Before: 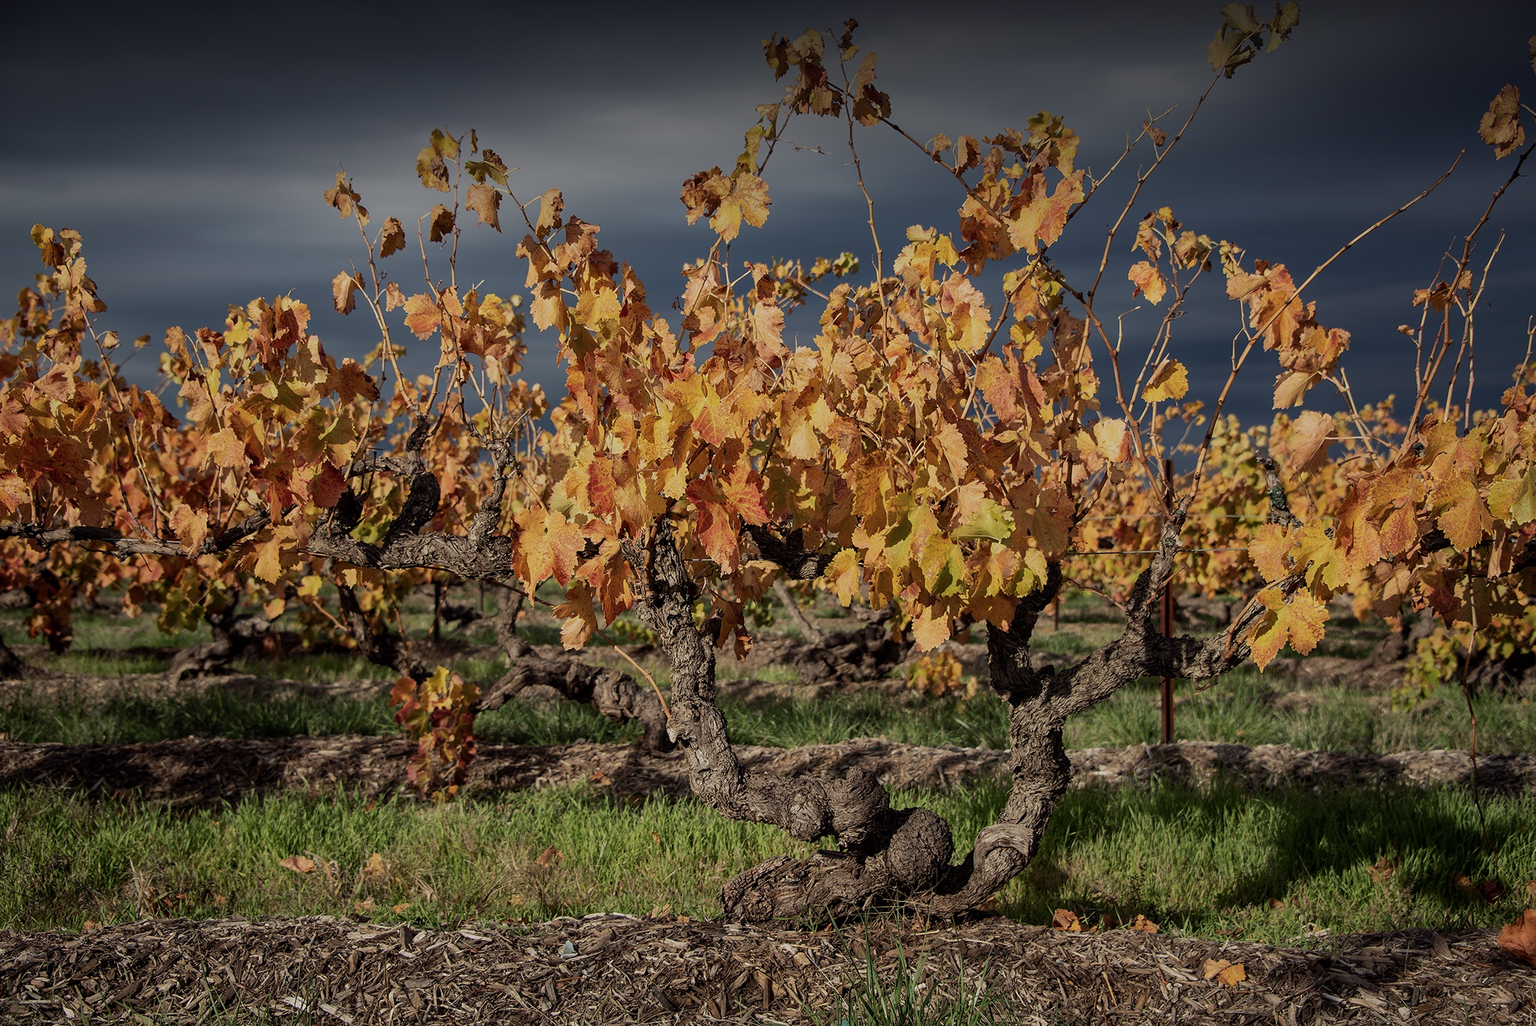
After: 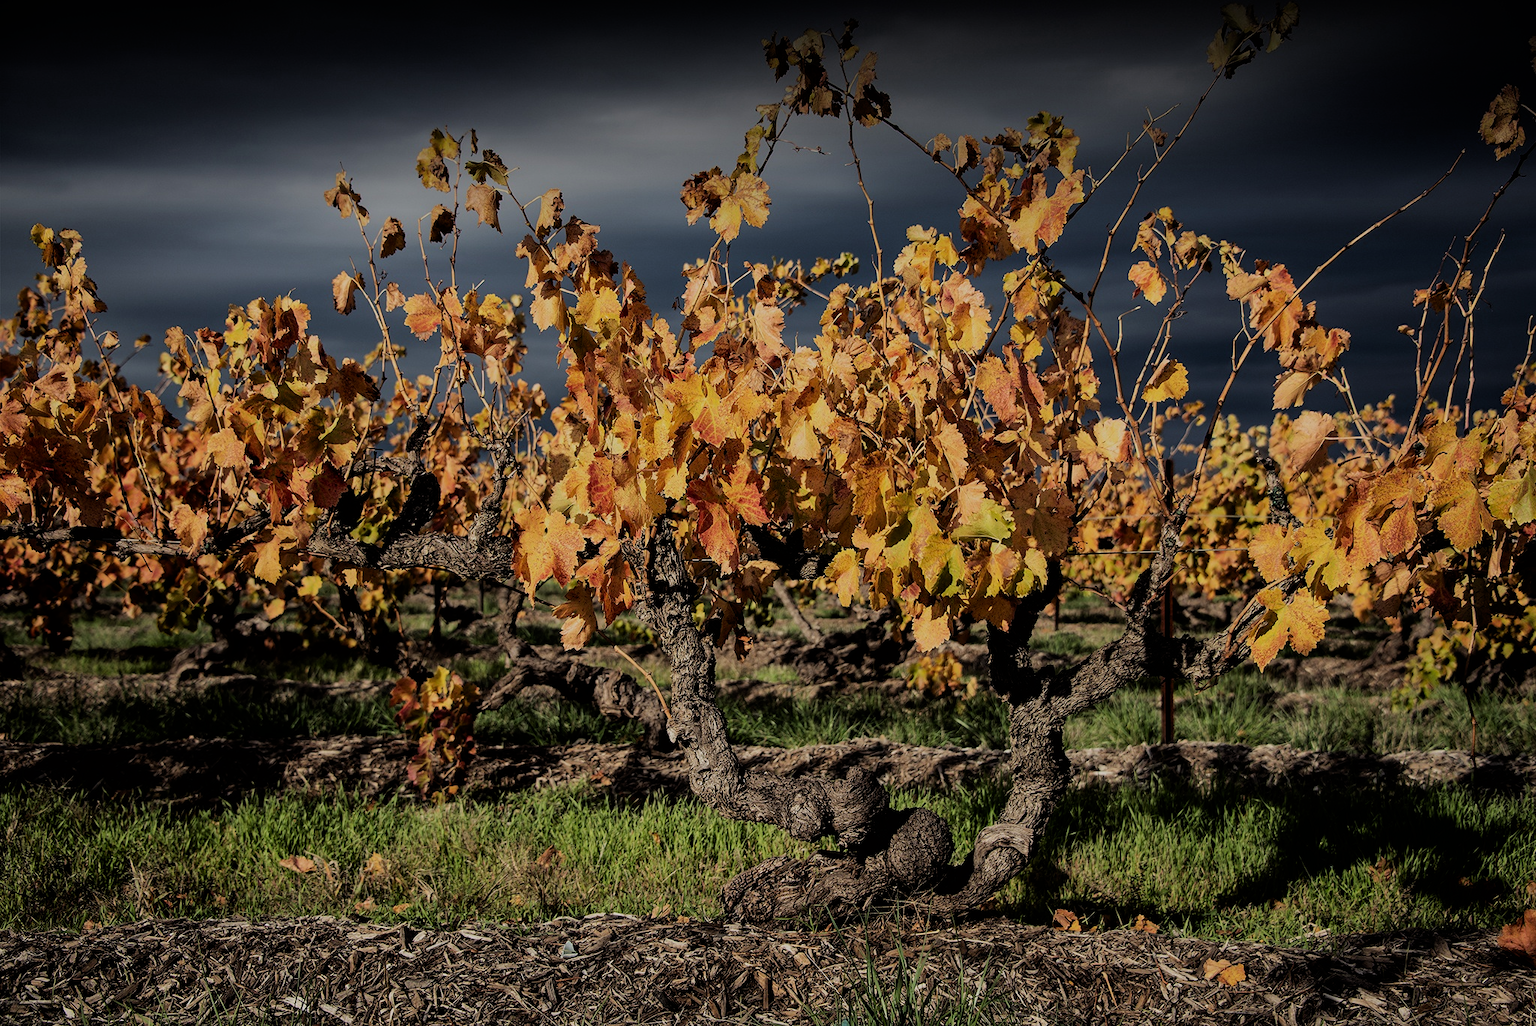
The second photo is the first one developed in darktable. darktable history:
filmic rgb: black relative exposure -5.15 EV, white relative exposure 3.99 EV, hardness 2.89, contrast 1.299, highlights saturation mix -30.08%
contrast brightness saturation: saturation 0.128
